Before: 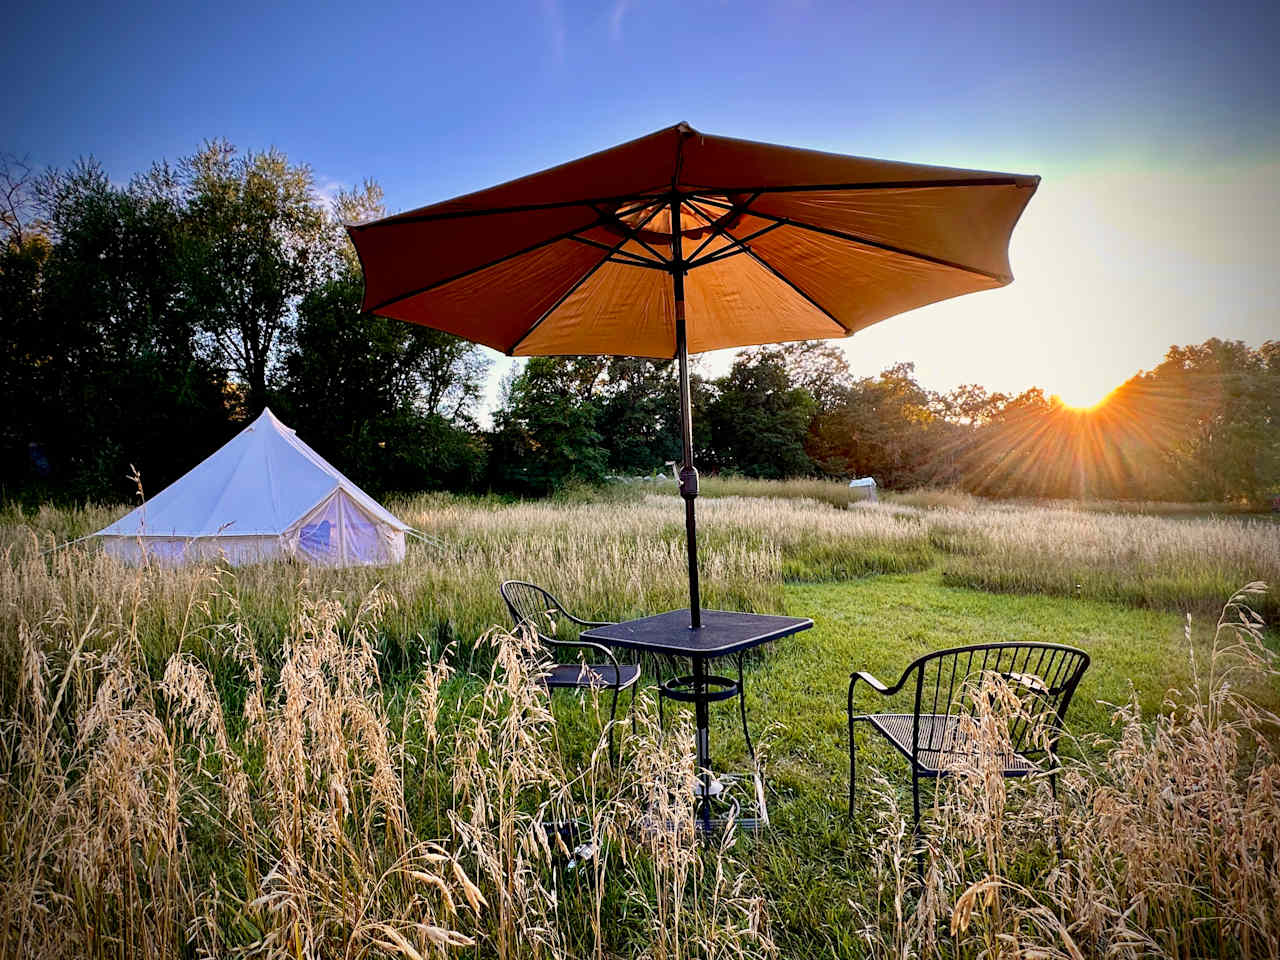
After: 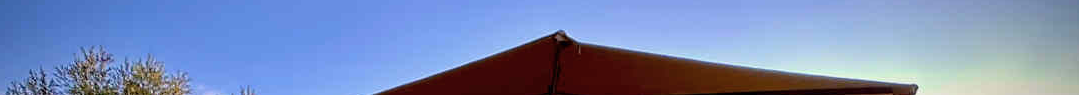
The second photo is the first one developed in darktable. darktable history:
crop and rotate: left 9.644%, top 9.491%, right 6.021%, bottom 80.509%
color zones: curves: ch1 [(0.077, 0.436) (0.25, 0.5) (0.75, 0.5)]
